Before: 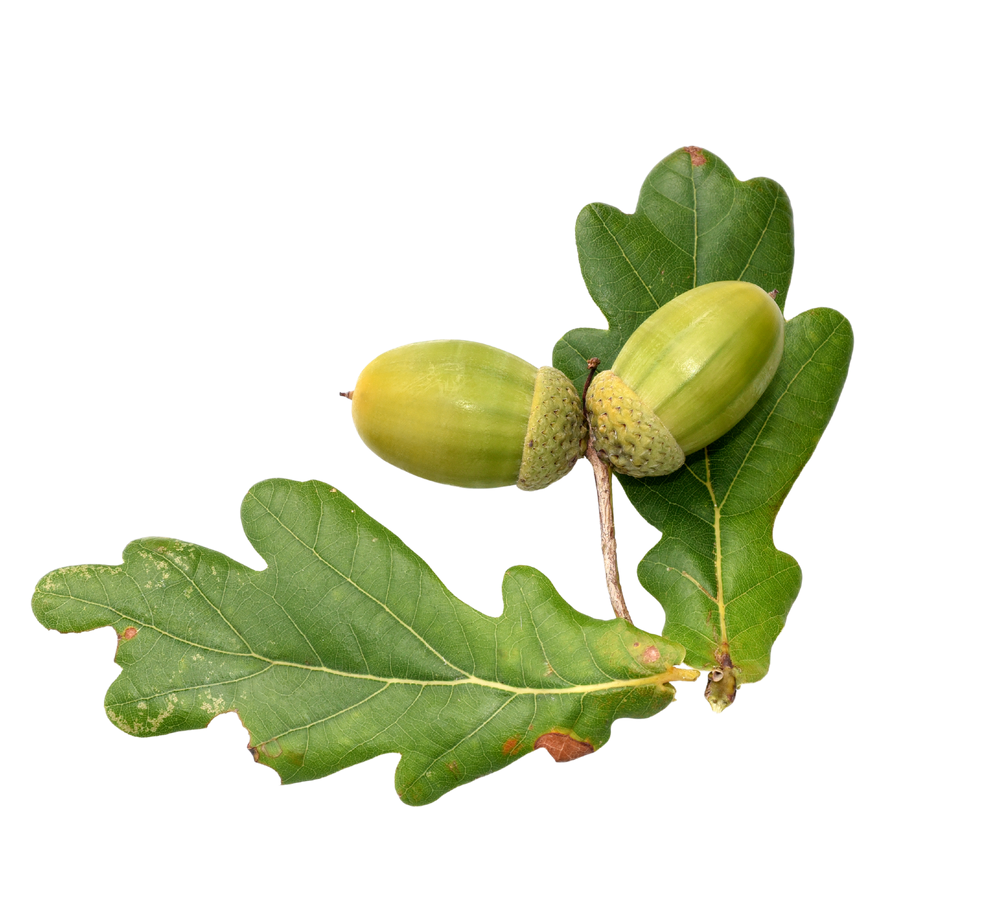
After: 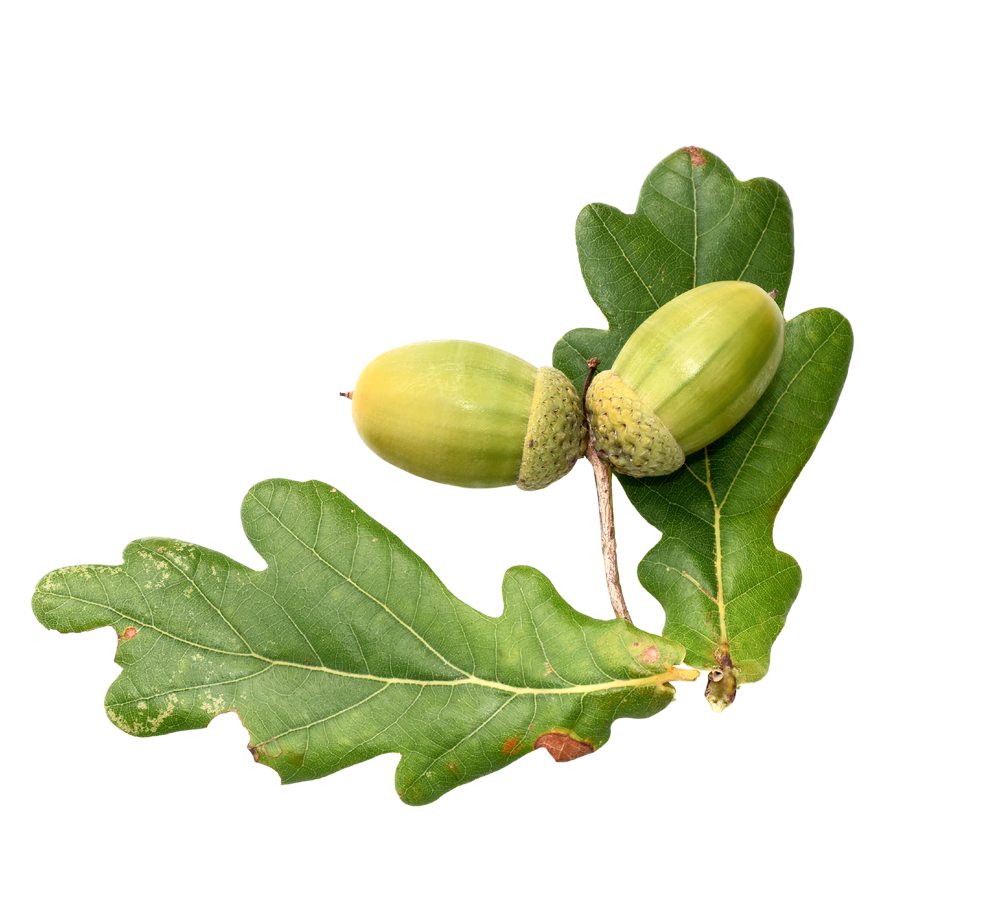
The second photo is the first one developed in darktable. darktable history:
shadows and highlights: shadows -1.15, highlights 41.64
